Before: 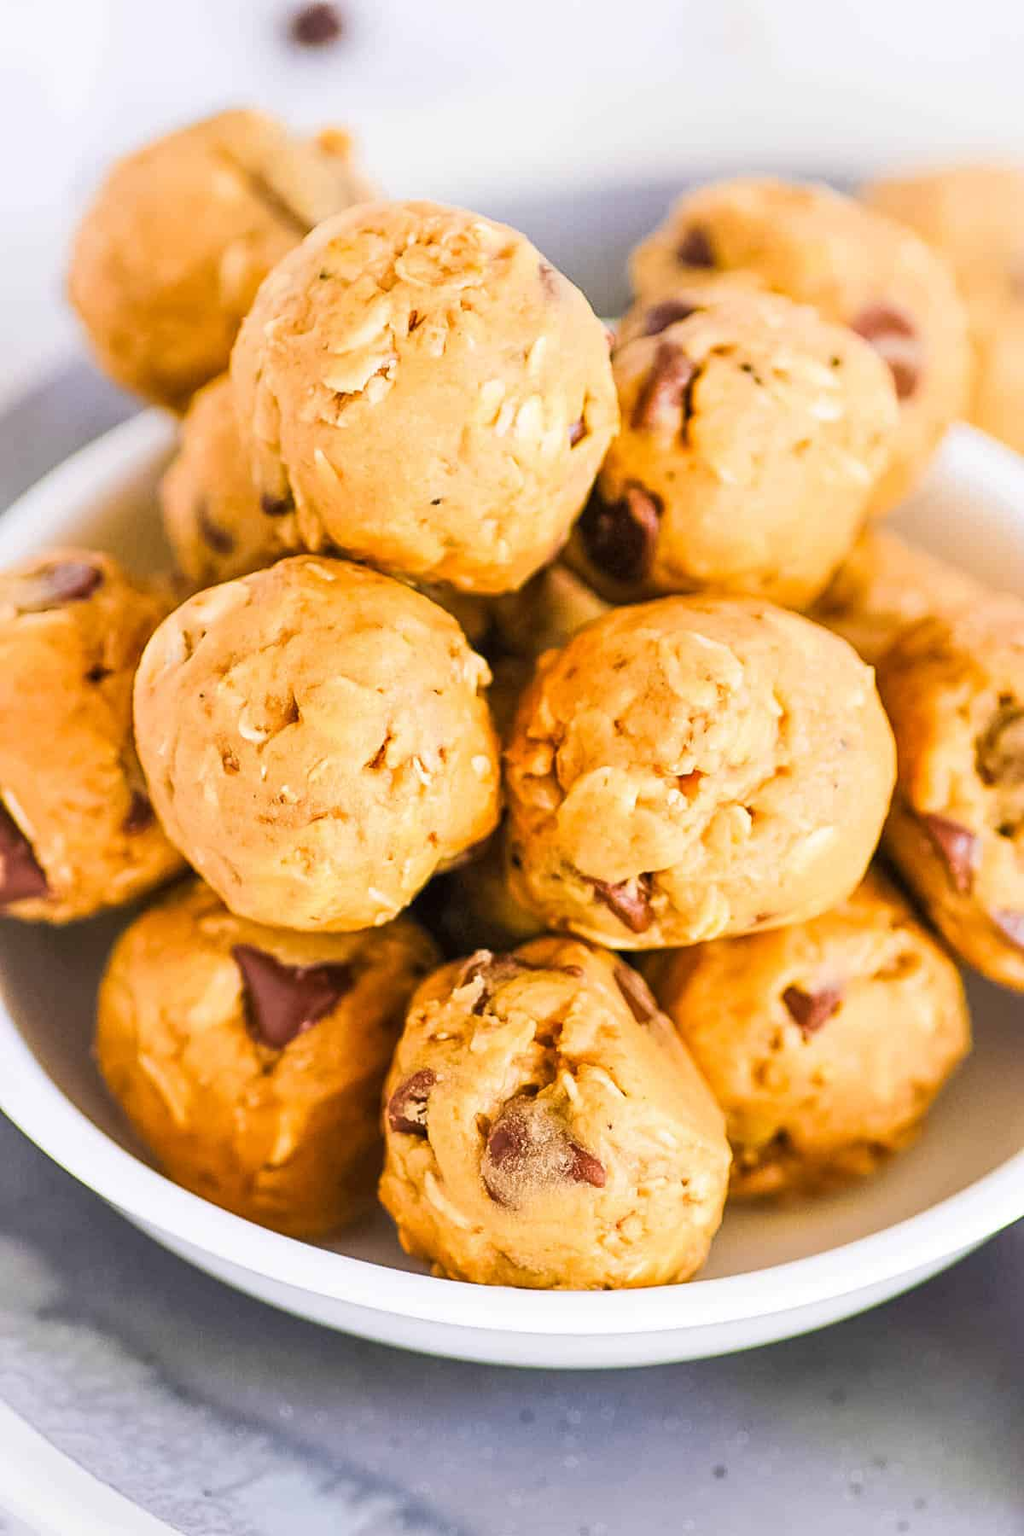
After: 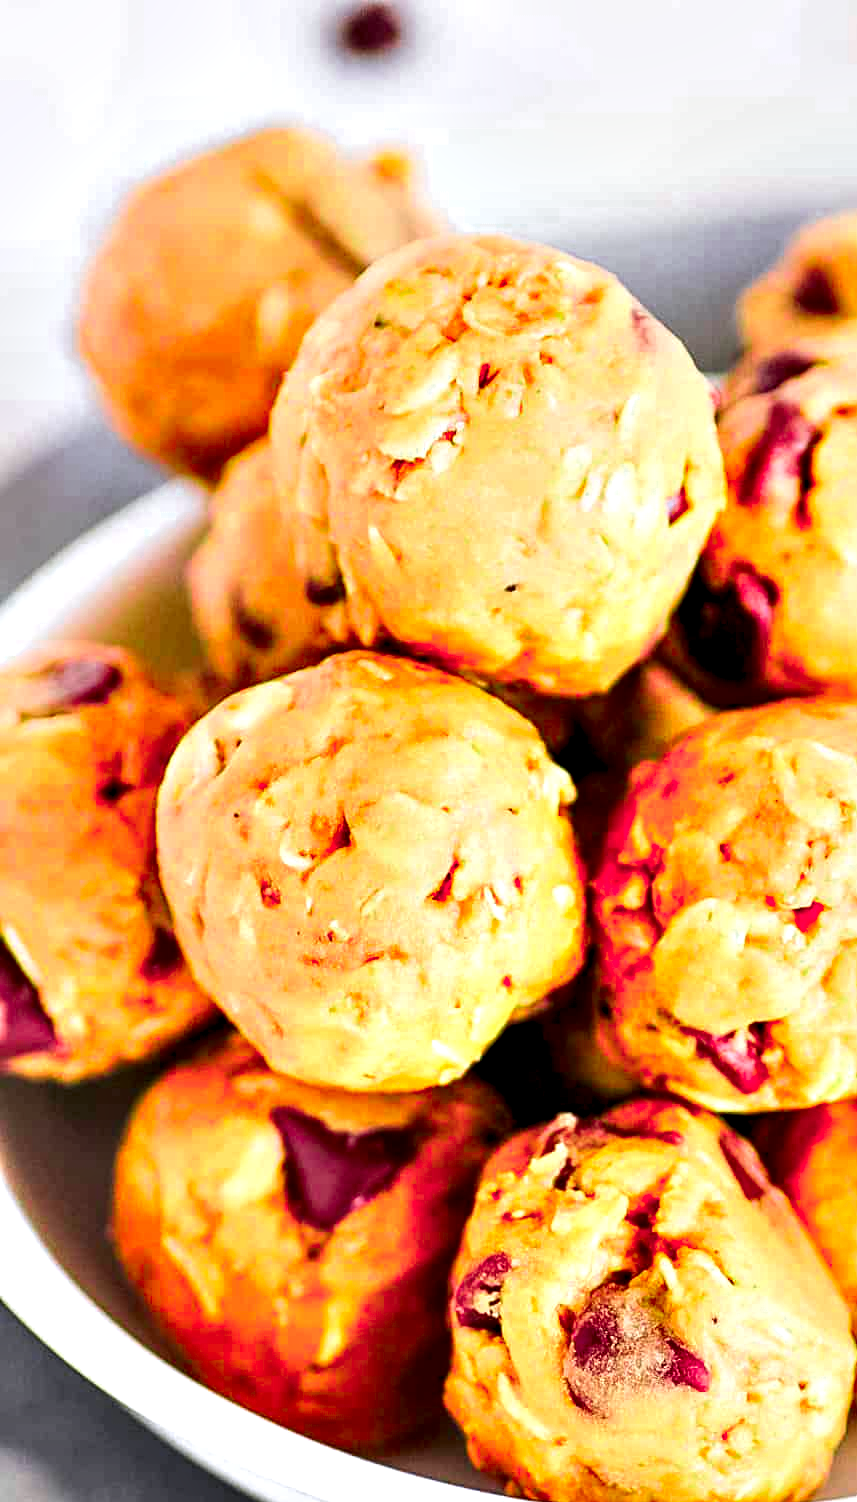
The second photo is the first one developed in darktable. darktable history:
contrast equalizer: y [[0.6 ×6], [0.55 ×6], [0 ×6], [0 ×6], [0 ×6]]
crop: right 28.517%, bottom 16.509%
color zones: curves: ch0 [(0, 0.533) (0.126, 0.533) (0.234, 0.533) (0.368, 0.357) (0.5, 0.5) (0.625, 0.5) (0.74, 0.637) (0.875, 0.5)]; ch1 [(0.004, 0.708) (0.129, 0.662) (0.25, 0.5) (0.375, 0.331) (0.496, 0.396) (0.625, 0.649) (0.739, 0.26) (0.875, 0.5) (1, 0.478)]; ch2 [(0, 0.409) (0.132, 0.403) (0.236, 0.558) (0.379, 0.448) (0.5, 0.5) (0.625, 0.5) (0.691, 0.39) (0.875, 0.5)]
